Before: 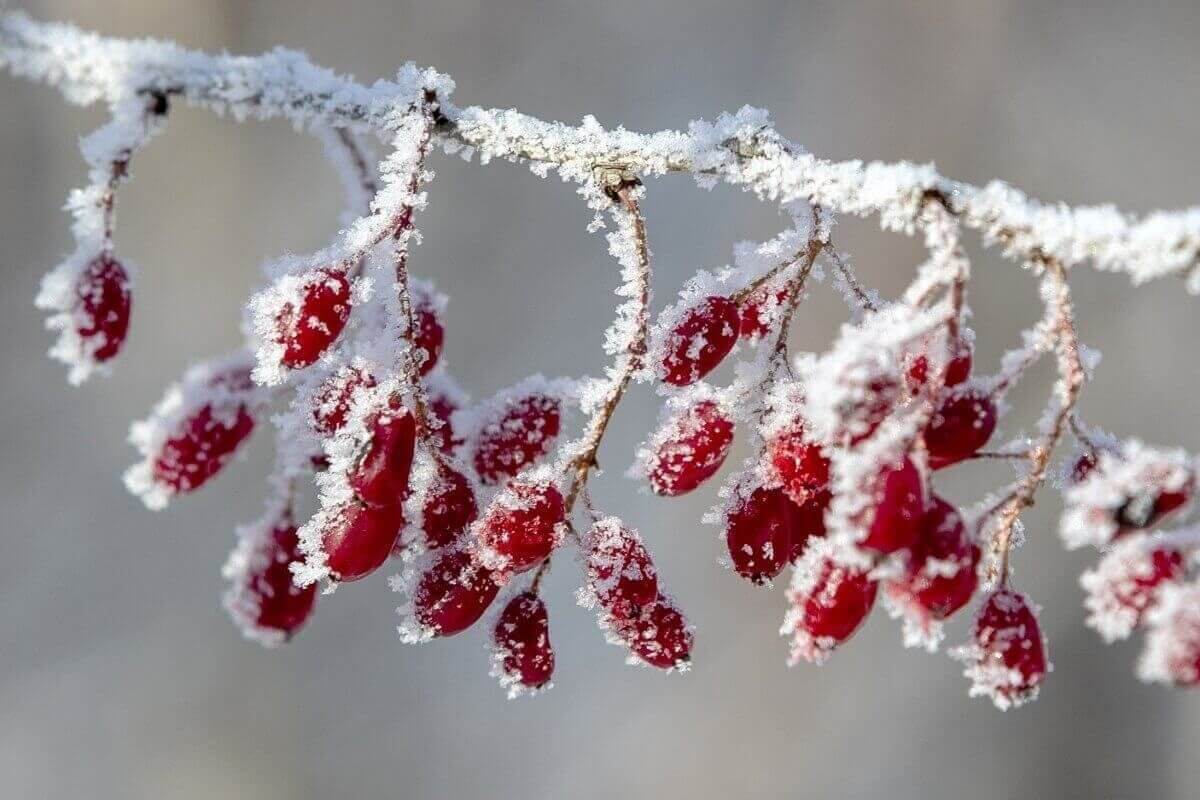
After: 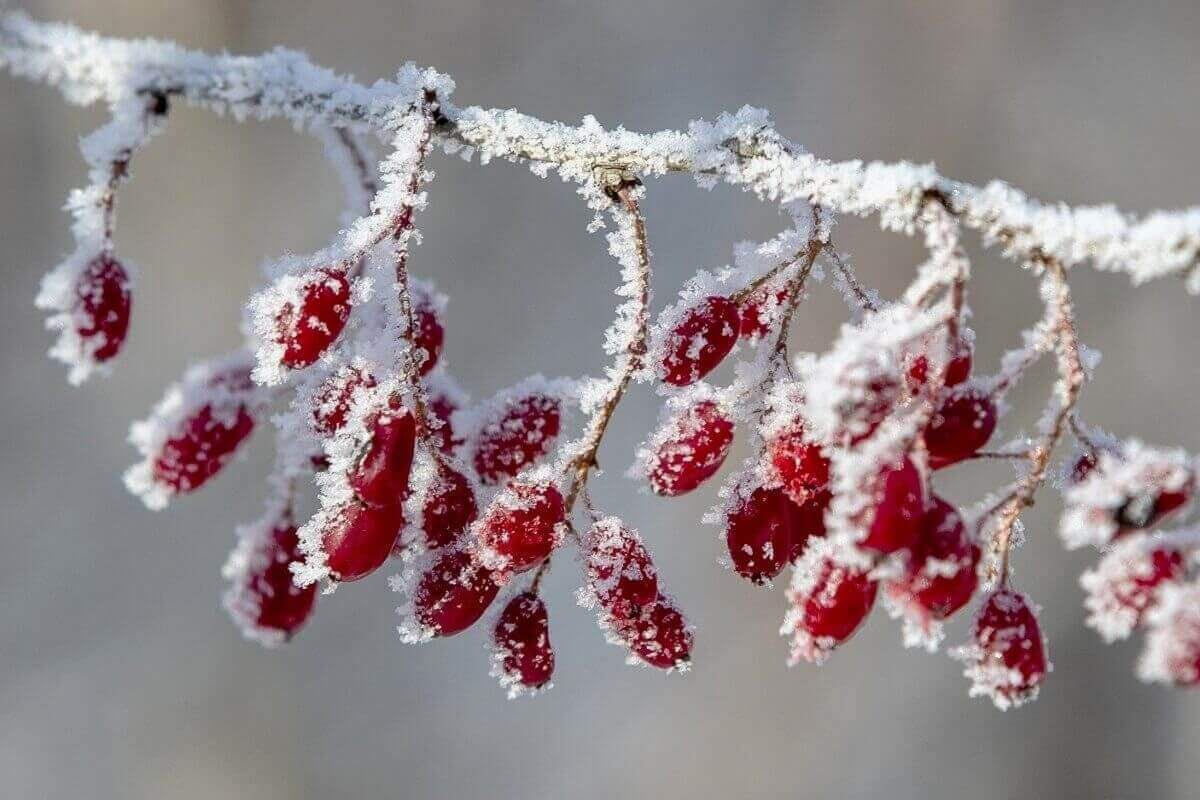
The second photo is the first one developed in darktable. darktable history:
exposure: exposure -0.07 EV, compensate highlight preservation false
shadows and highlights: shadows 25.17, highlights -48.24, soften with gaussian
